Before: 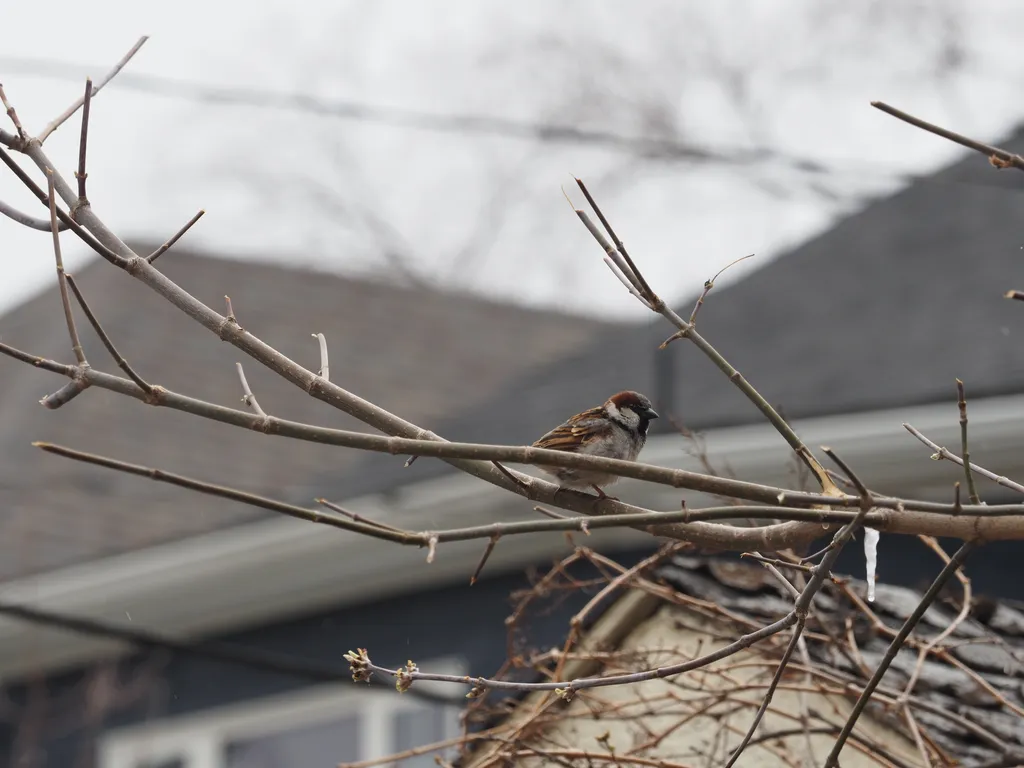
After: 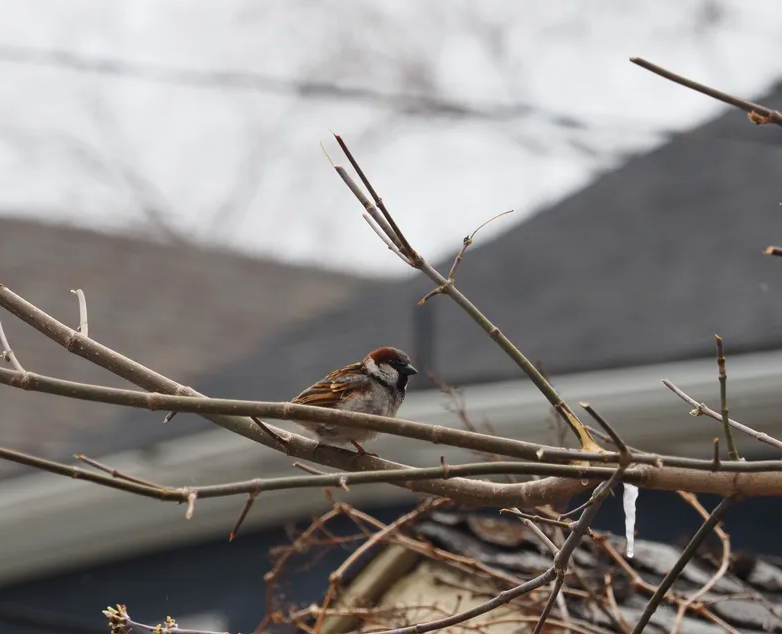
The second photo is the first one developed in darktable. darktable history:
contrast brightness saturation: contrast 0.093, saturation 0.271
crop: left 23.546%, top 5.847%, bottom 11.571%
